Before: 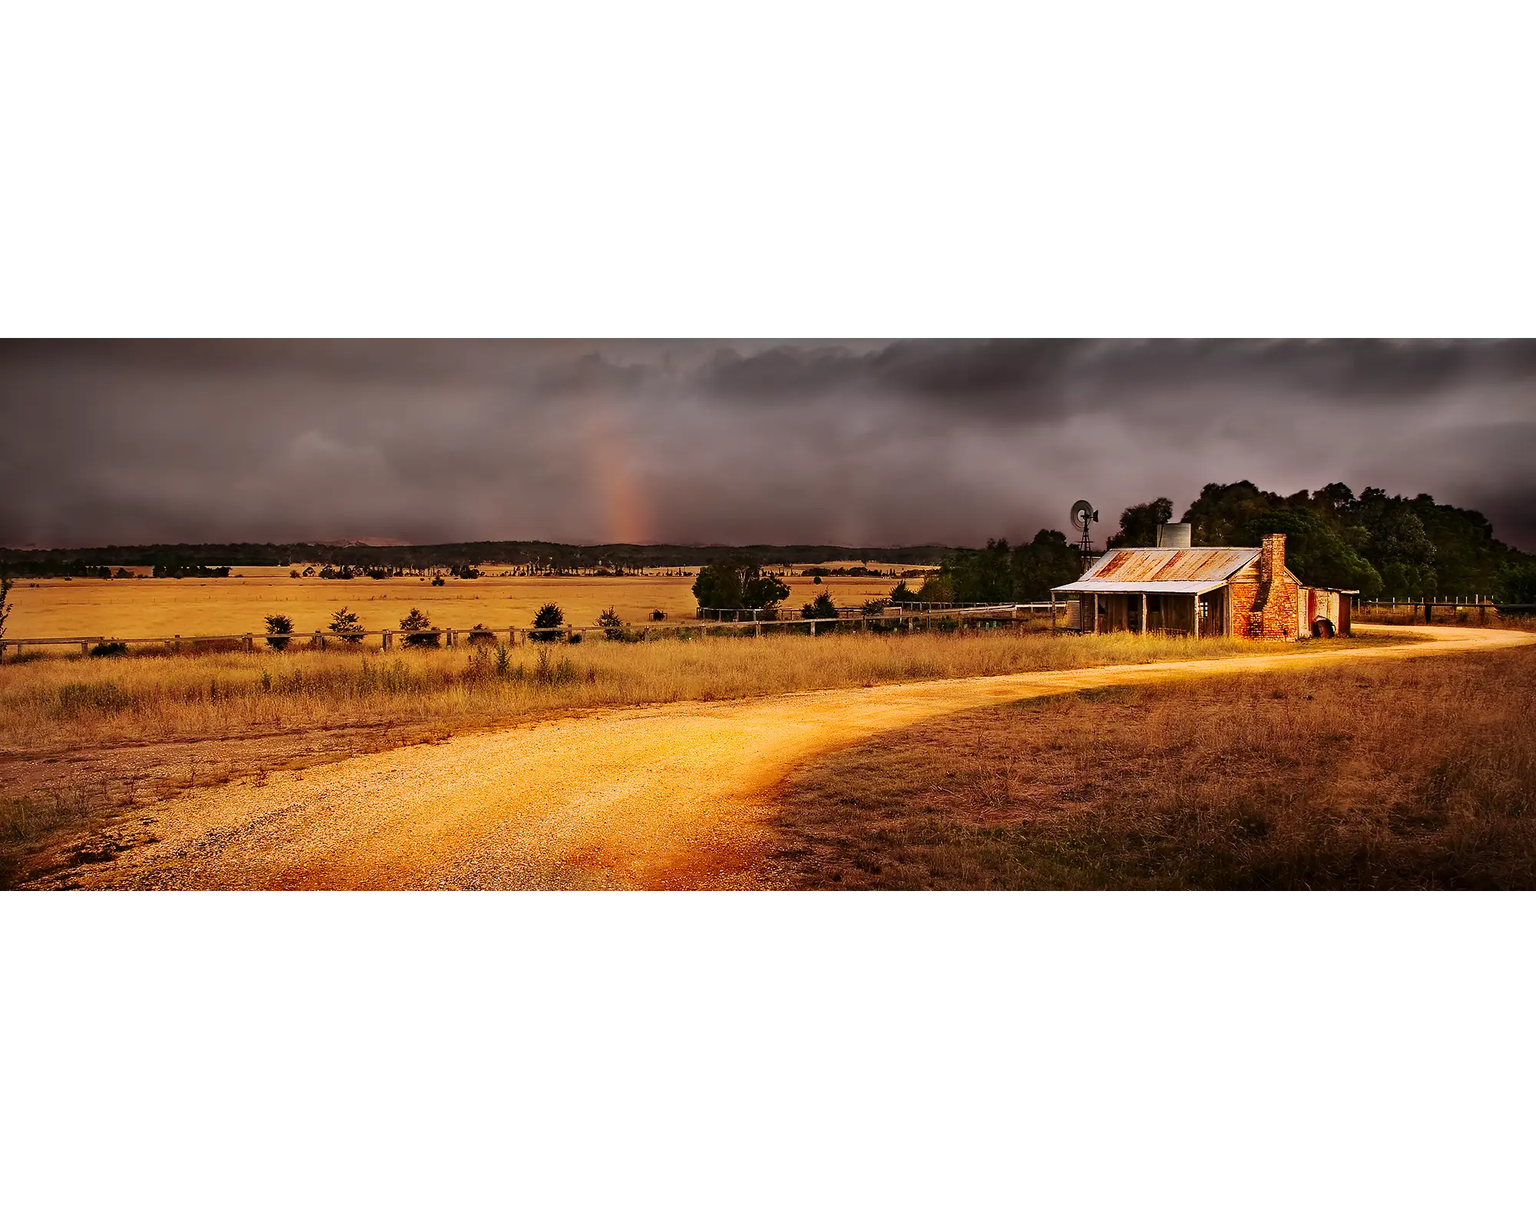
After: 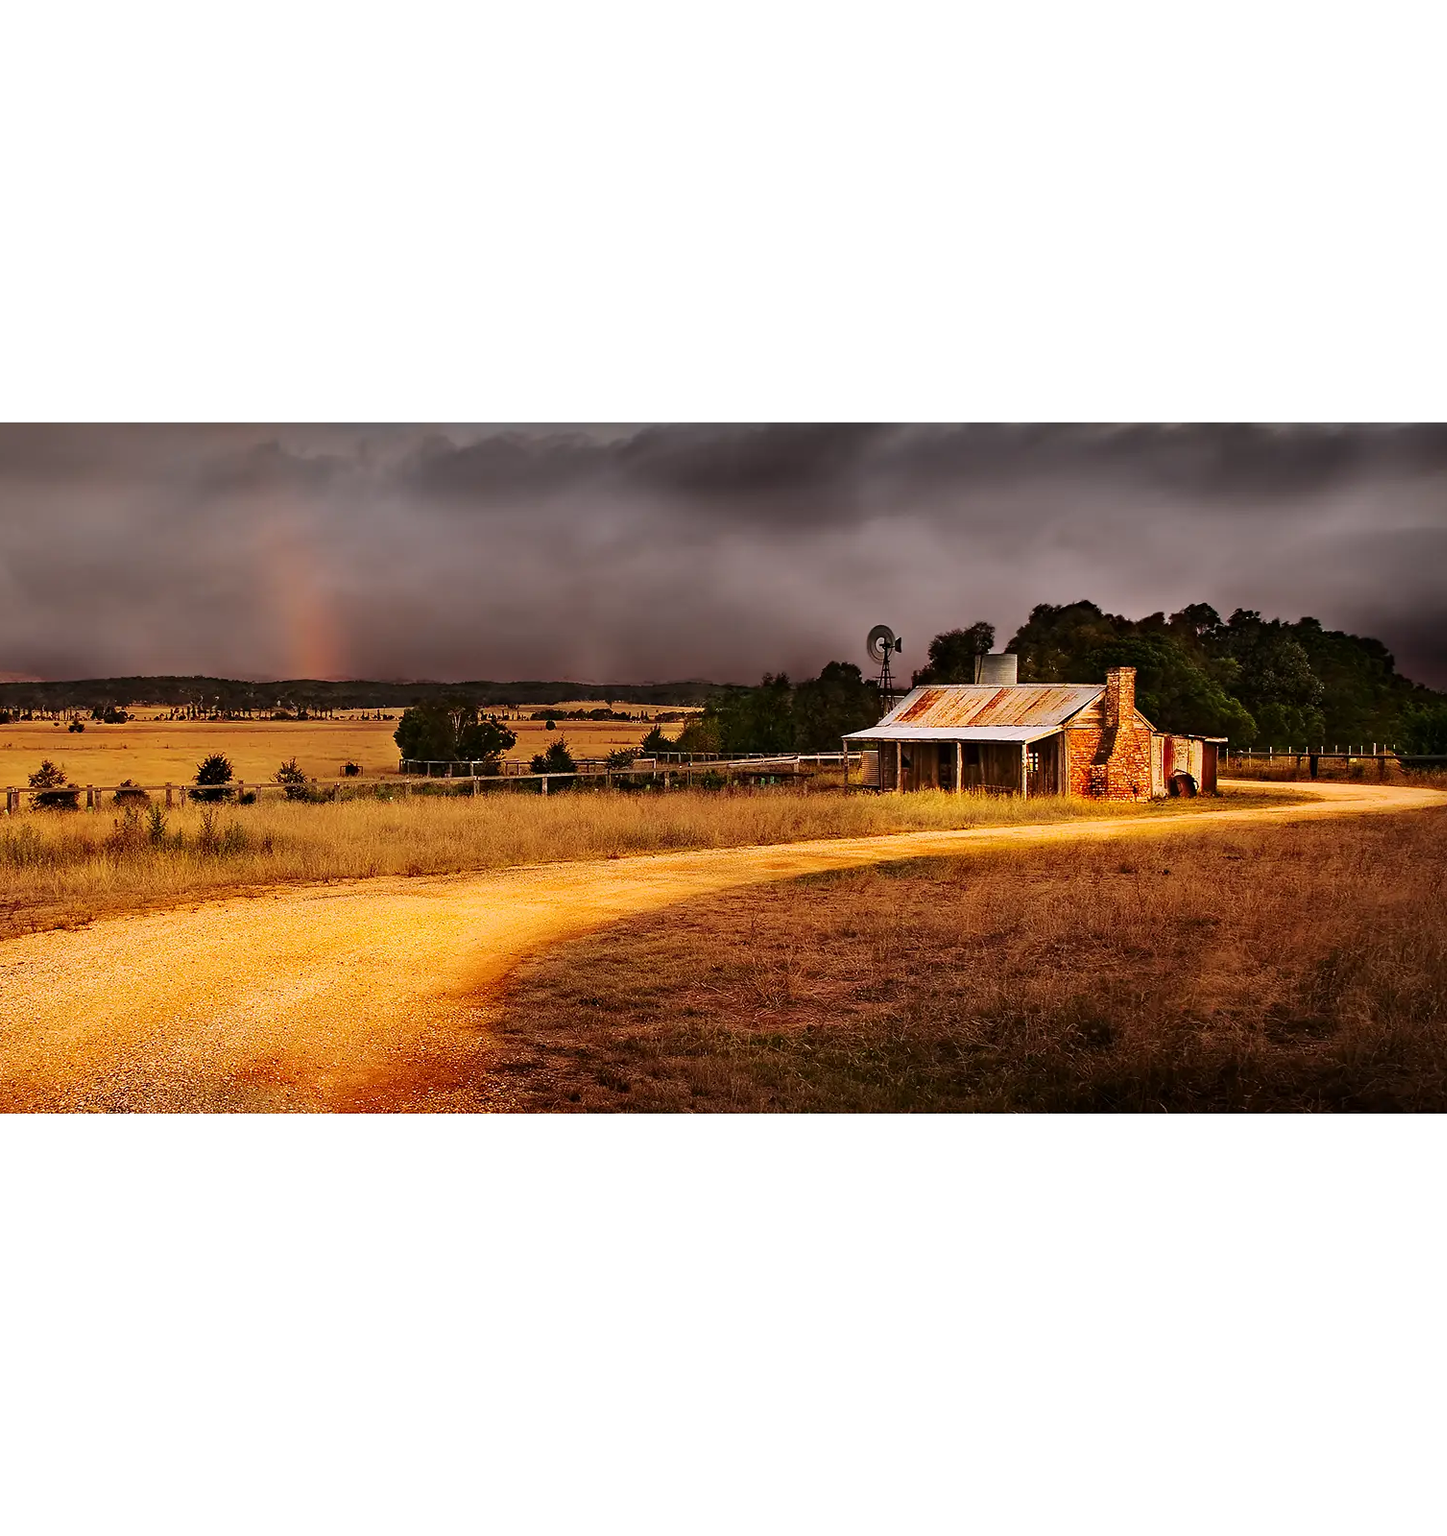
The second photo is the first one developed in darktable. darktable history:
crop and rotate: left 24.6%
